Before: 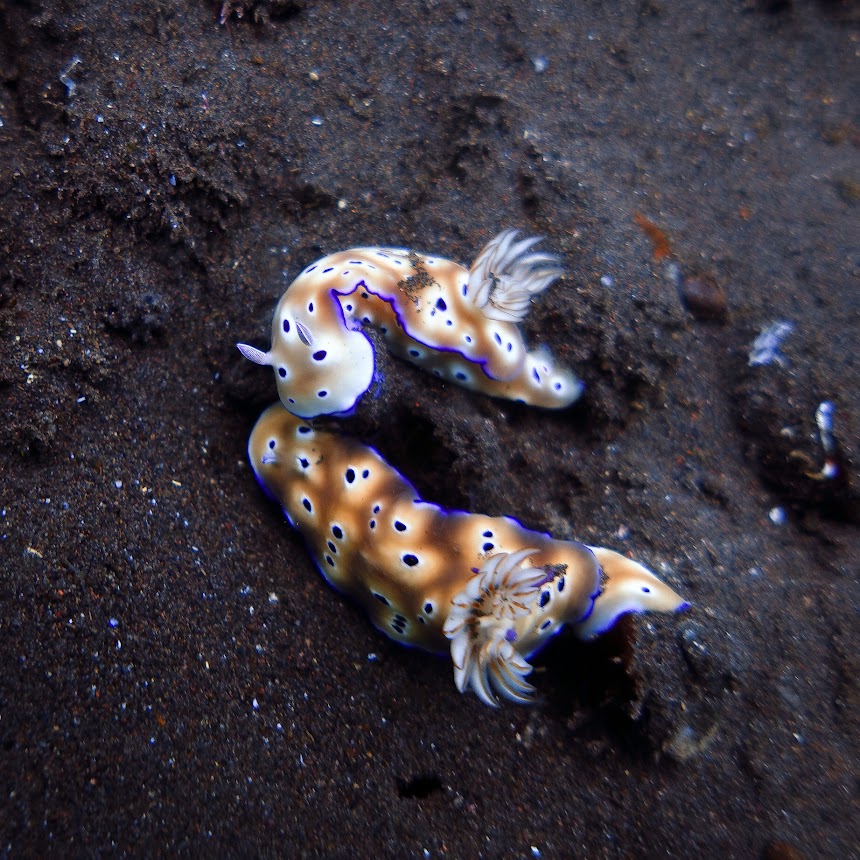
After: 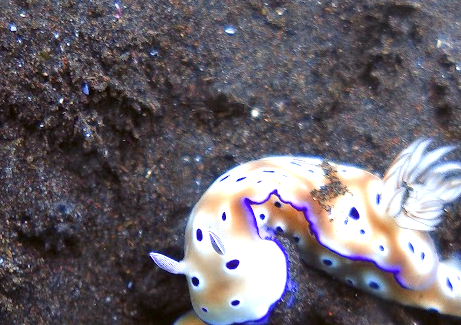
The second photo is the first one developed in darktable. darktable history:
crop: left 10.121%, top 10.631%, right 36.218%, bottom 51.526%
color balance: lift [1.004, 1.002, 1.002, 0.998], gamma [1, 1.007, 1.002, 0.993], gain [1, 0.977, 1.013, 1.023], contrast -3.64%
exposure: black level correction 0.001, exposure 0.955 EV, compensate exposure bias true, compensate highlight preservation false
